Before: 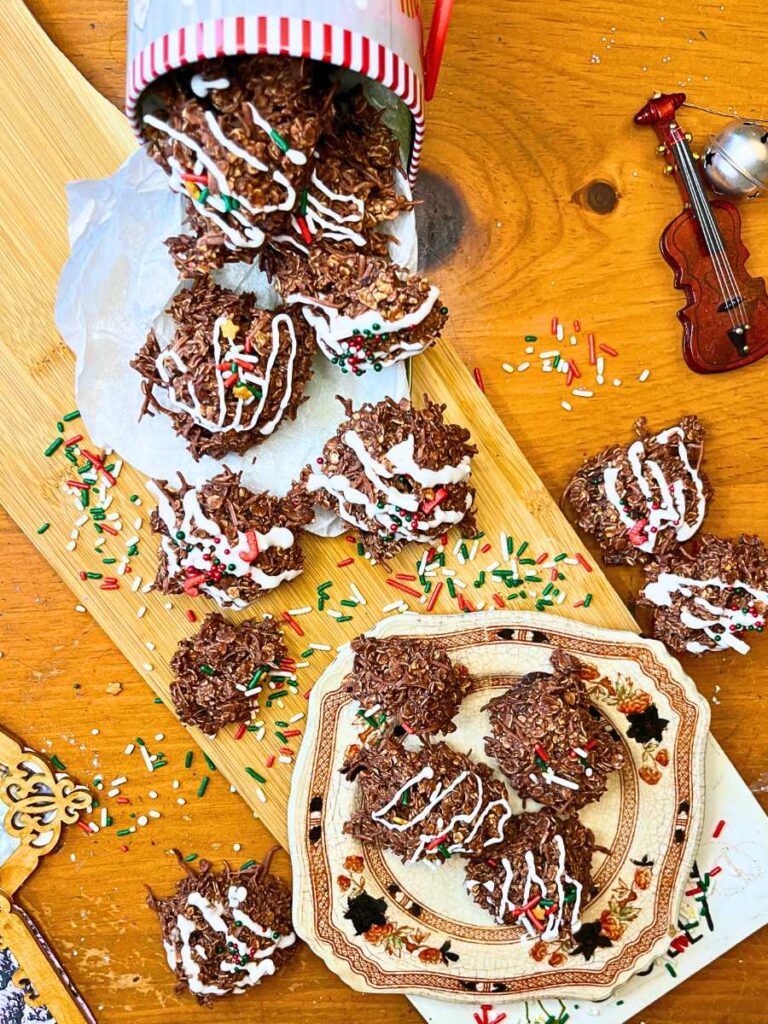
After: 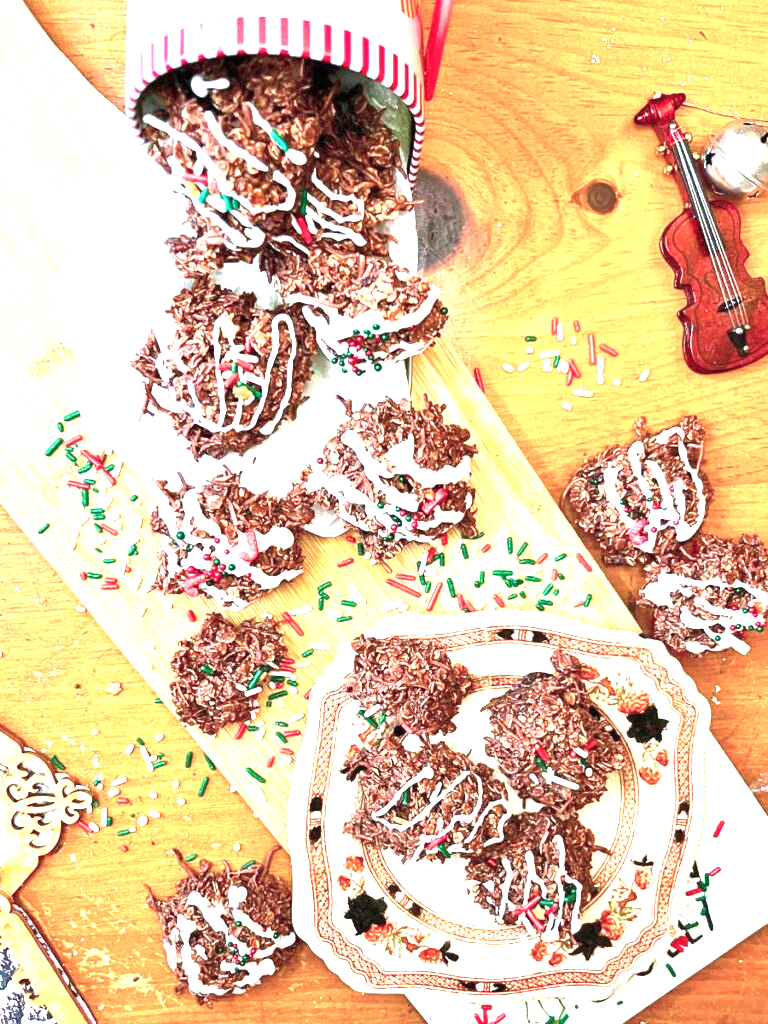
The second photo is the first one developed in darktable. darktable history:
exposure: black level correction 0, exposure 1.625 EV, compensate exposure bias true, compensate highlight preservation false
color contrast: blue-yellow contrast 0.7
